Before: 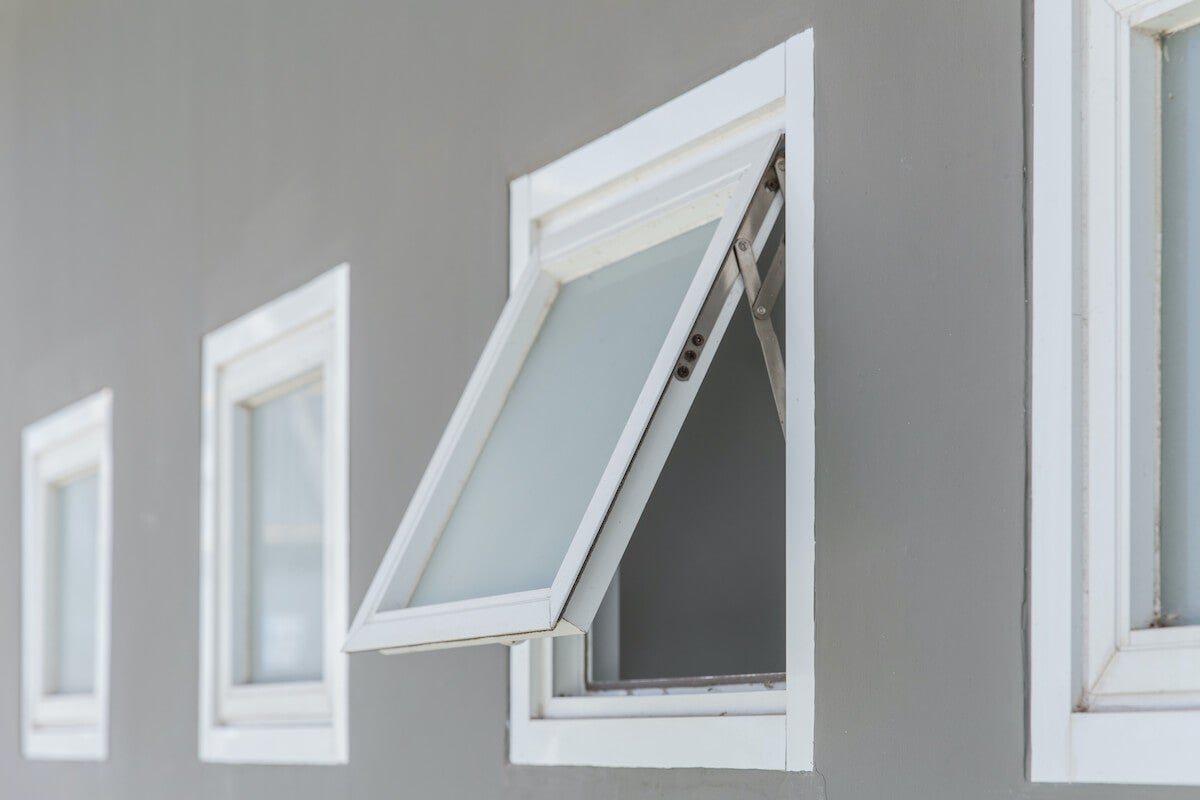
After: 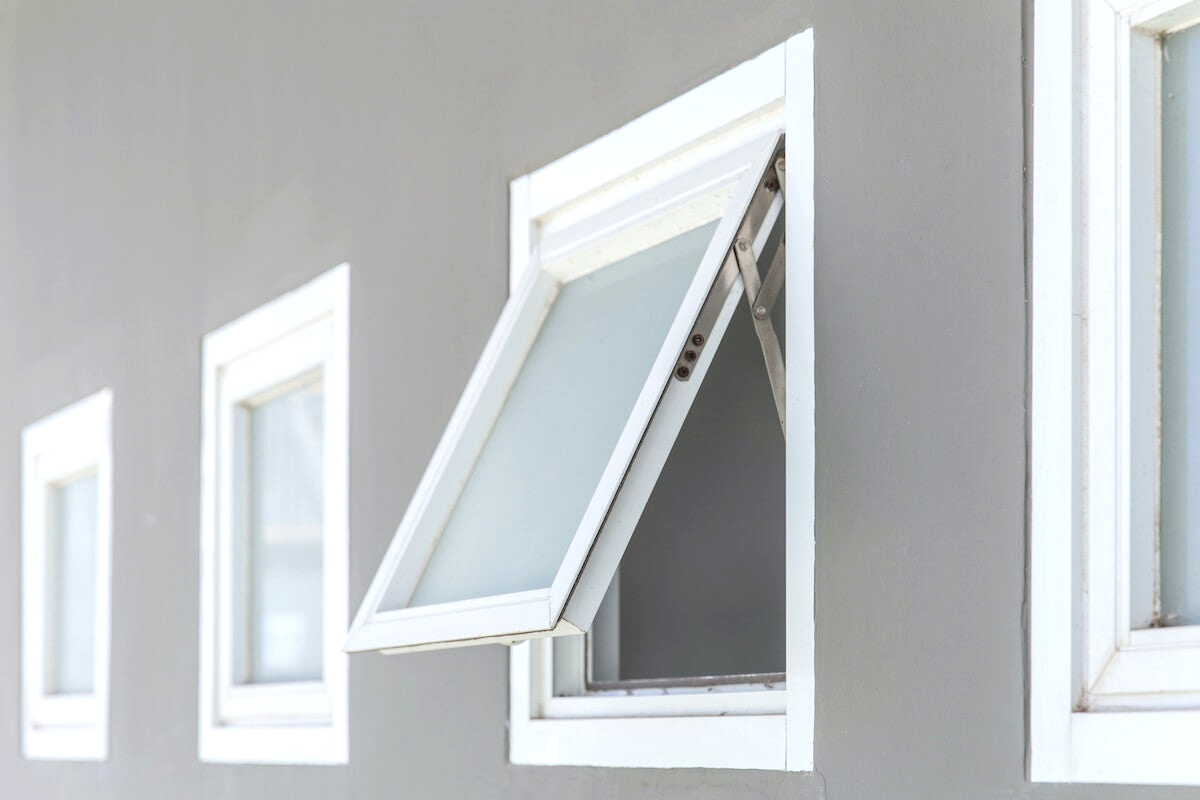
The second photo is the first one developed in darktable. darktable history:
exposure: black level correction 0.001, exposure 0.5 EV, compensate highlight preservation false
tone equalizer: smoothing diameter 2.09%, edges refinement/feathering 24.12, mask exposure compensation -1.57 EV, filter diffusion 5
